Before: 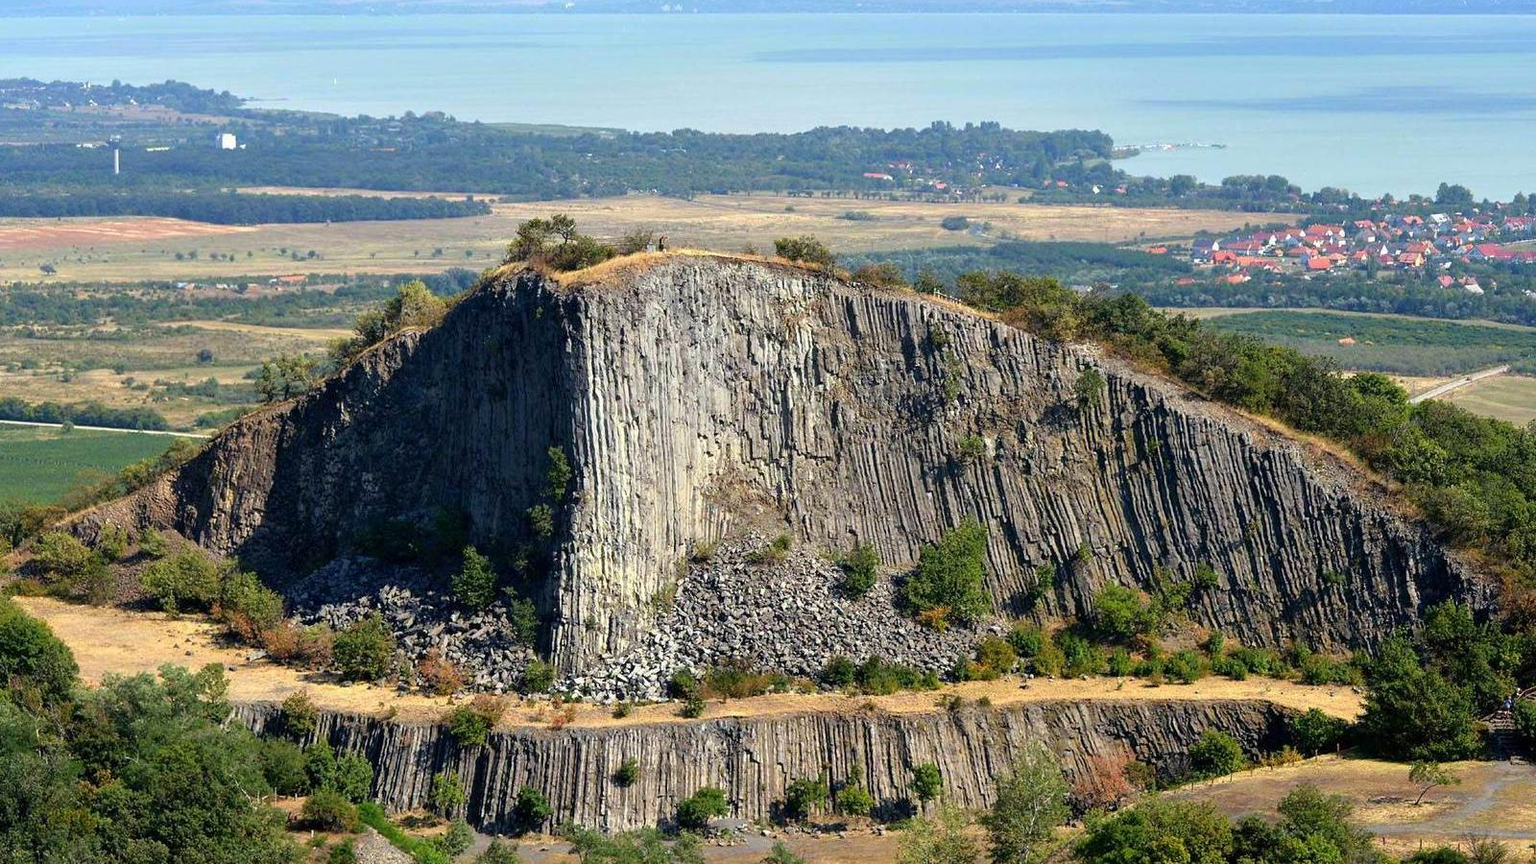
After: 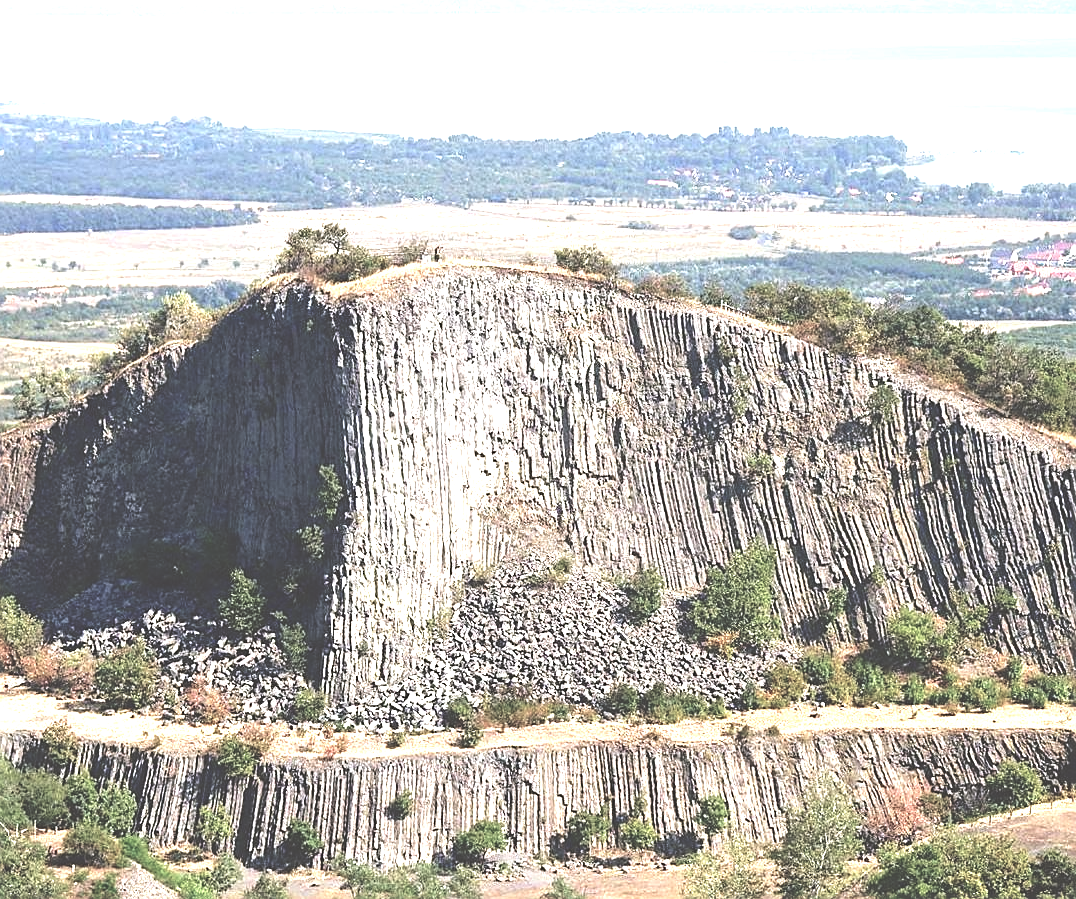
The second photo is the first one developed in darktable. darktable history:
exposure: black level correction -0.023, exposure 1.397 EV, compensate exposure bias true, compensate highlight preservation false
color balance rgb: perceptual saturation grading › global saturation -32.748%, global vibrance 3.051%
crop and rotate: left 15.801%, right 16.904%
color correction: highlights a* 3.1, highlights b* -1.45, shadows a* -0.066, shadows b* 1.84, saturation 0.985
sharpen: on, module defaults
